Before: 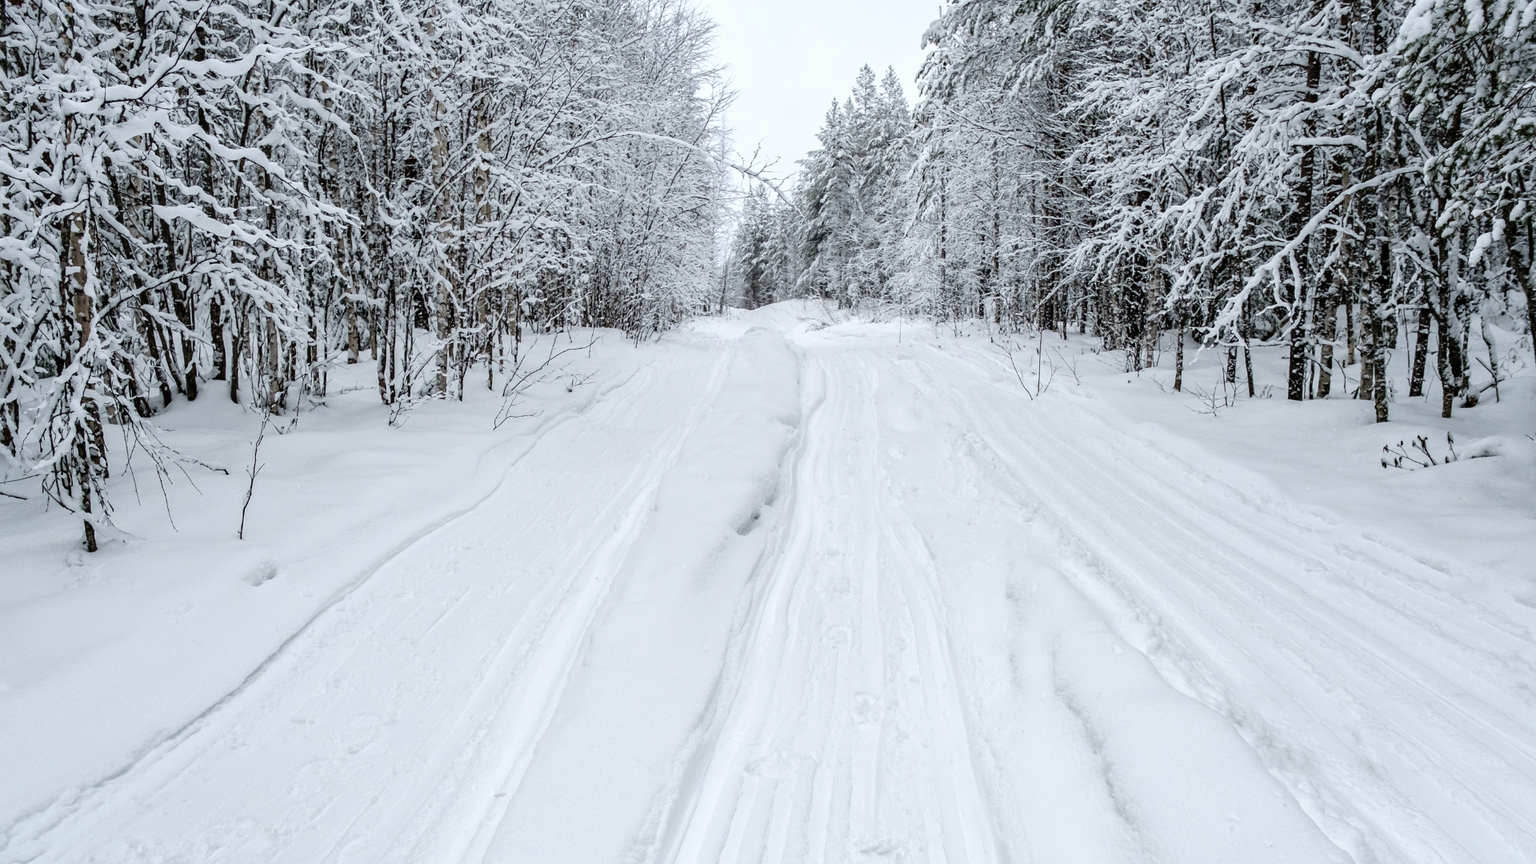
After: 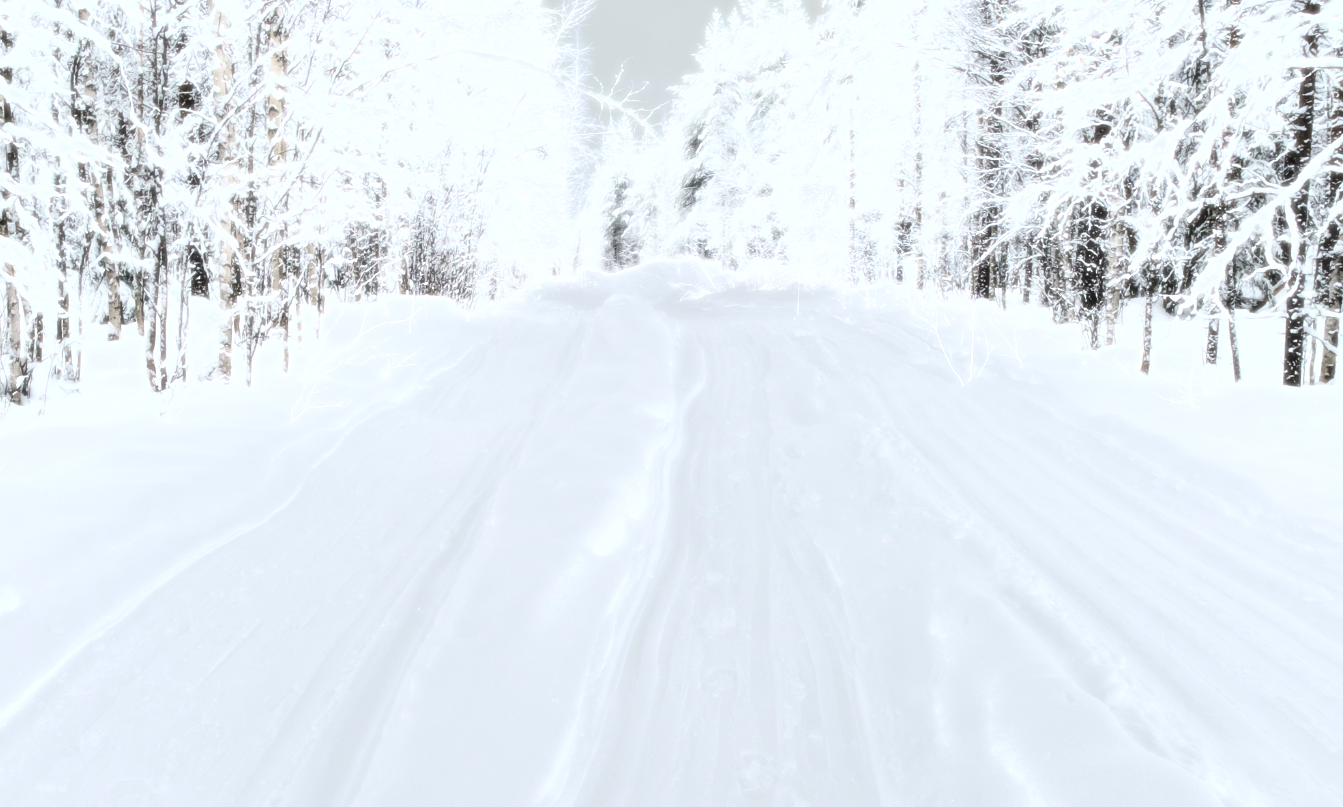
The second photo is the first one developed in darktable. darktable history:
contrast brightness saturation: saturation -0.17
bloom: size 0%, threshold 54.82%, strength 8.31%
exposure: black level correction 0, exposure 1.125 EV, compensate exposure bias true, compensate highlight preservation false
crop and rotate: left 17.046%, top 10.659%, right 12.989%, bottom 14.553%
